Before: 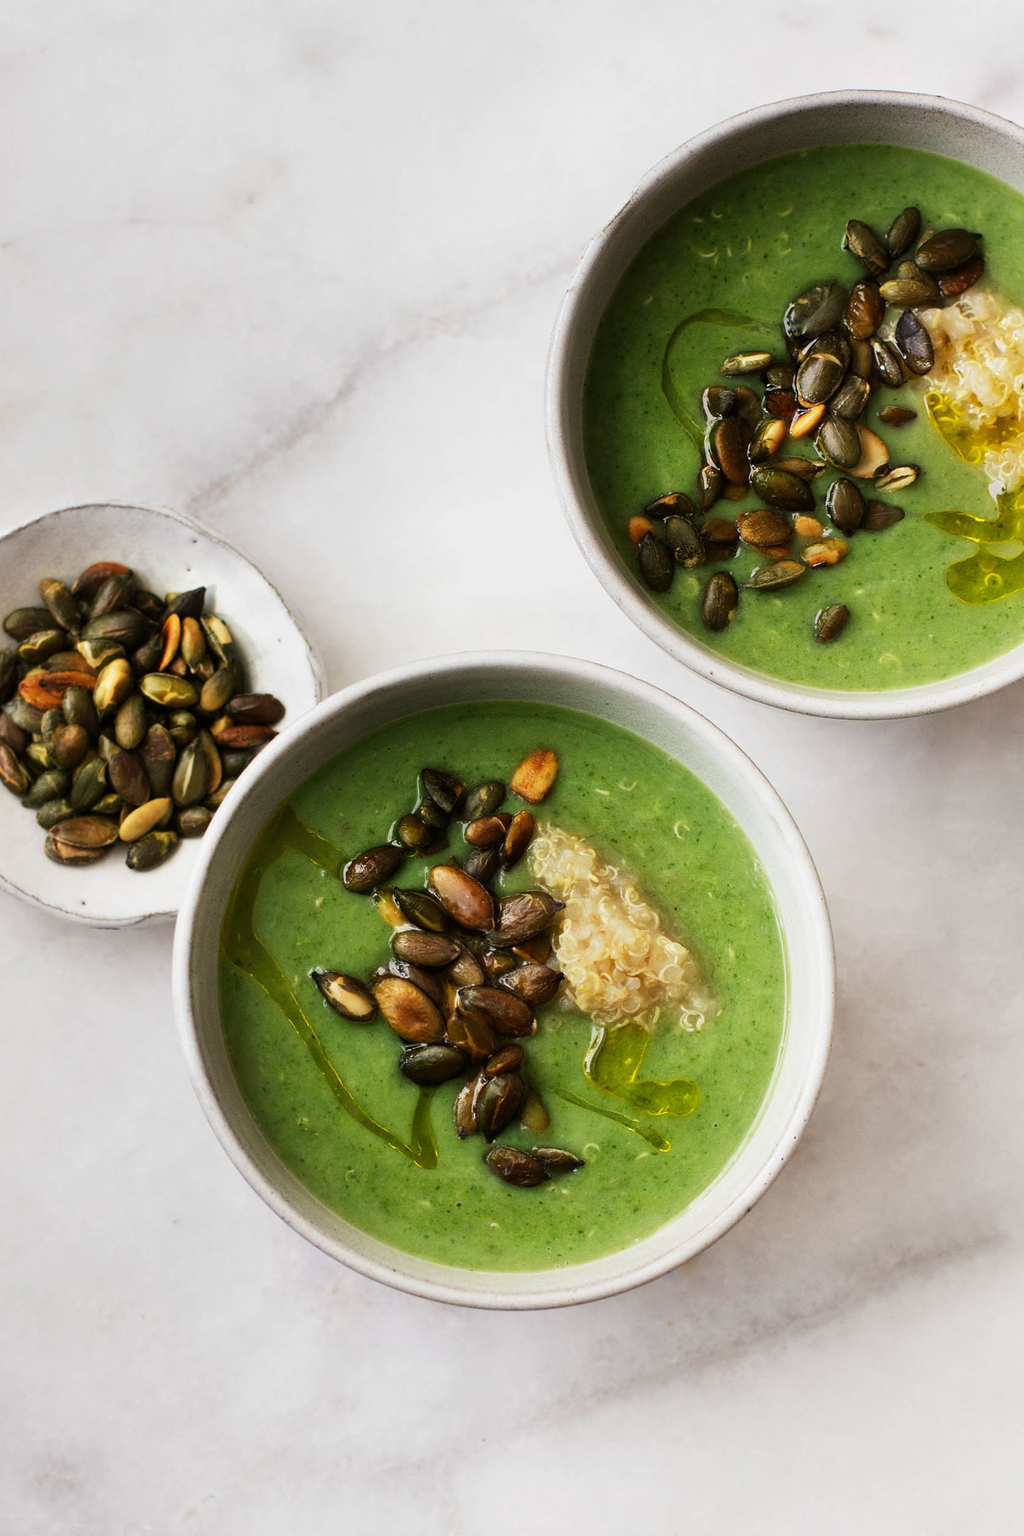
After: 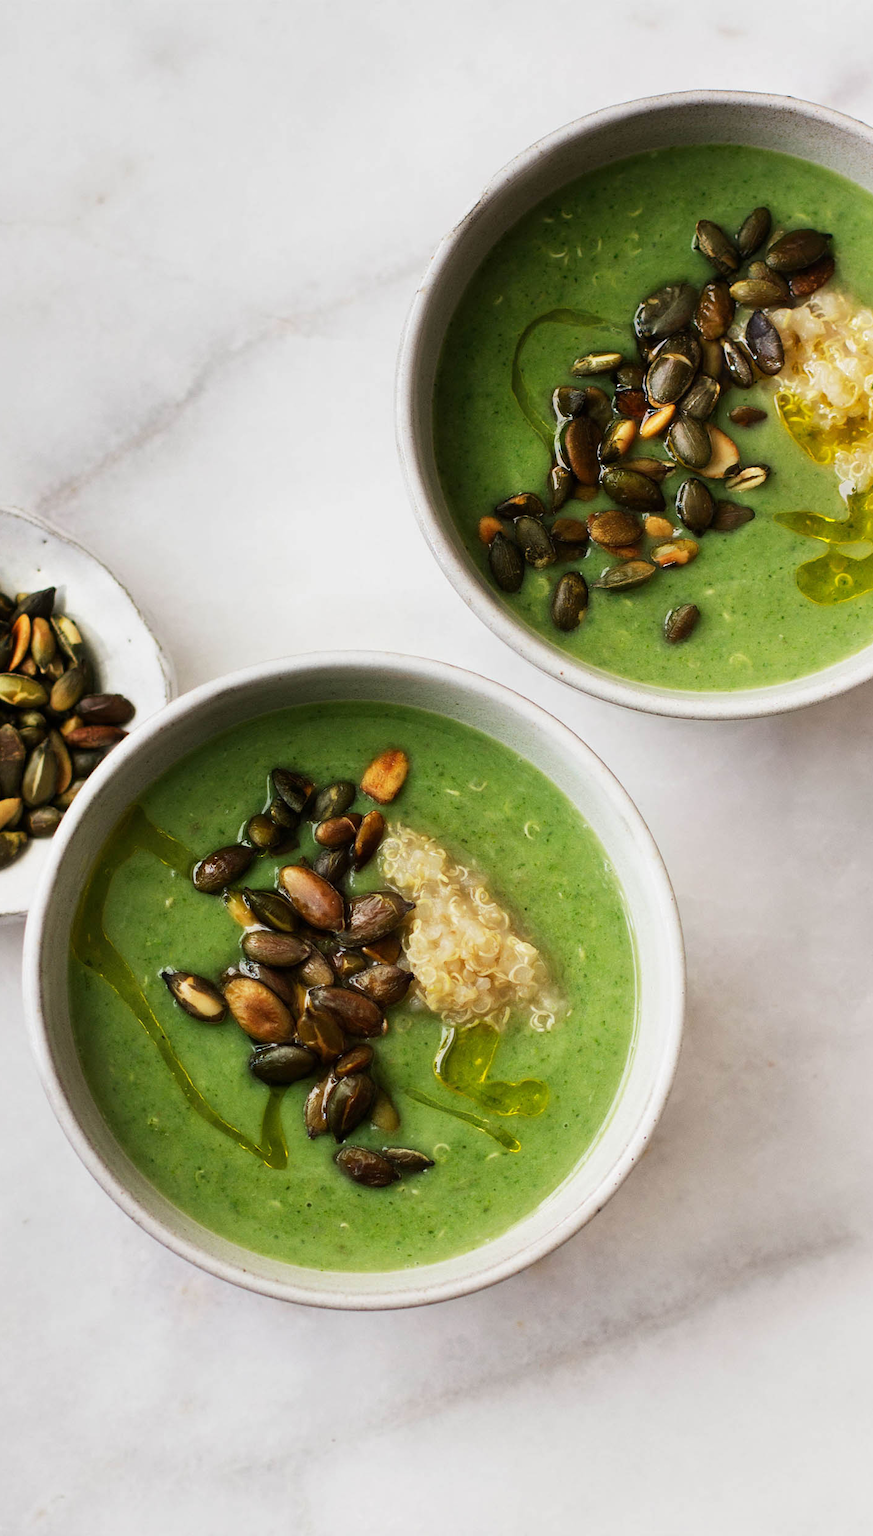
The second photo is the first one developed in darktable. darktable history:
exposure: compensate highlight preservation false
crop and rotate: left 14.68%
